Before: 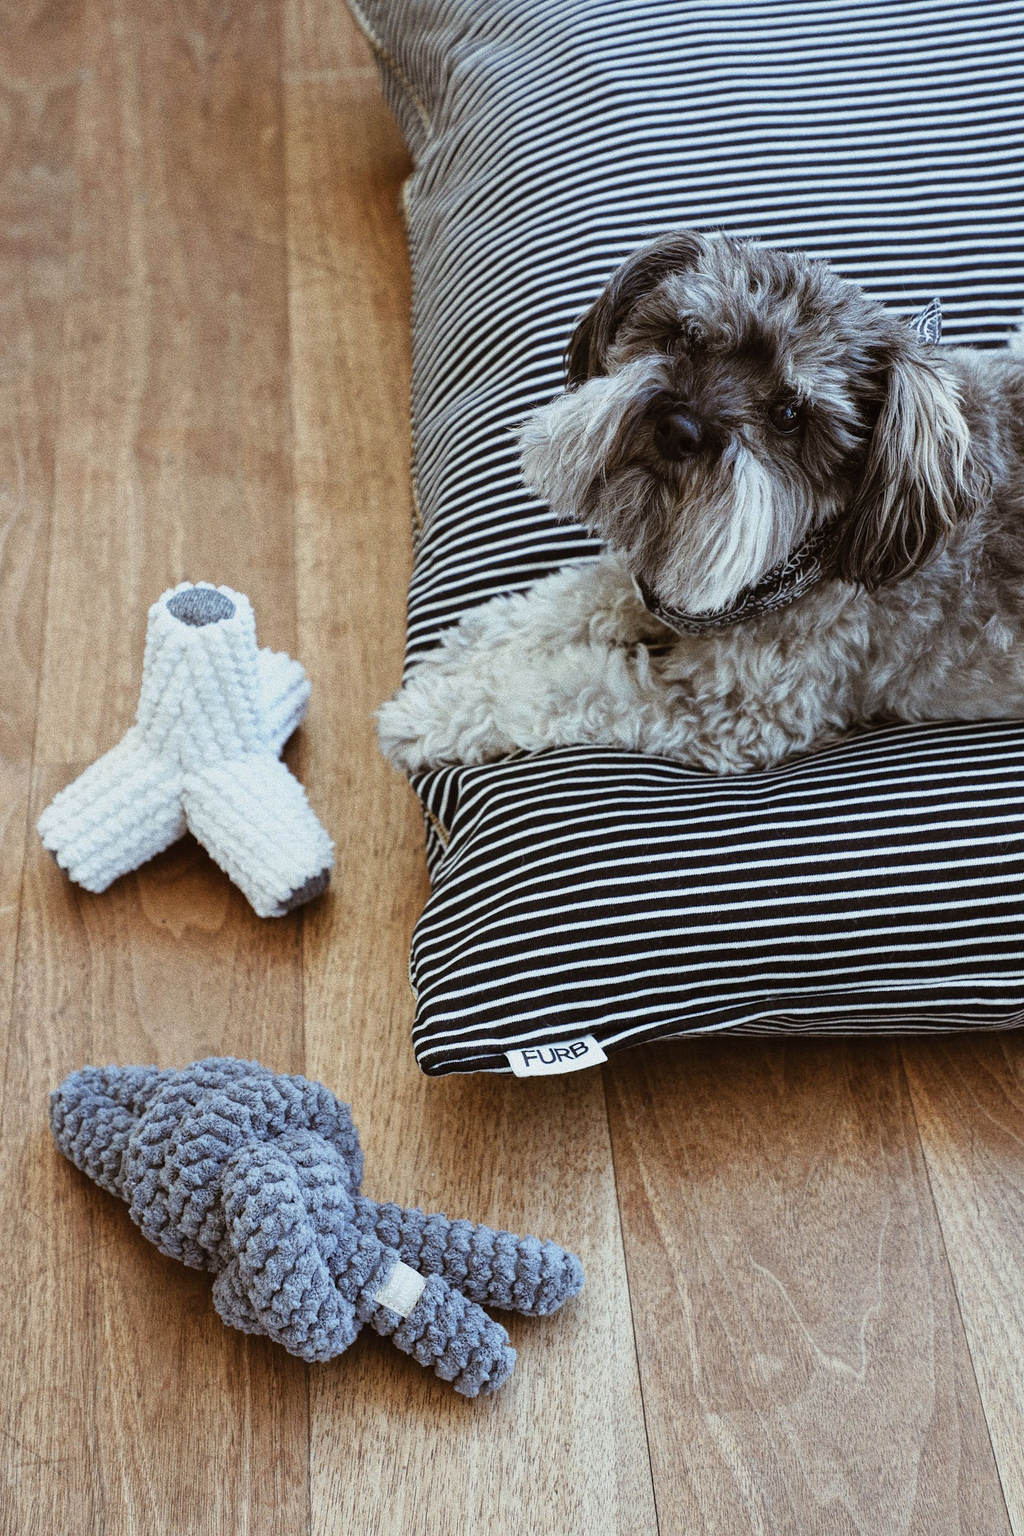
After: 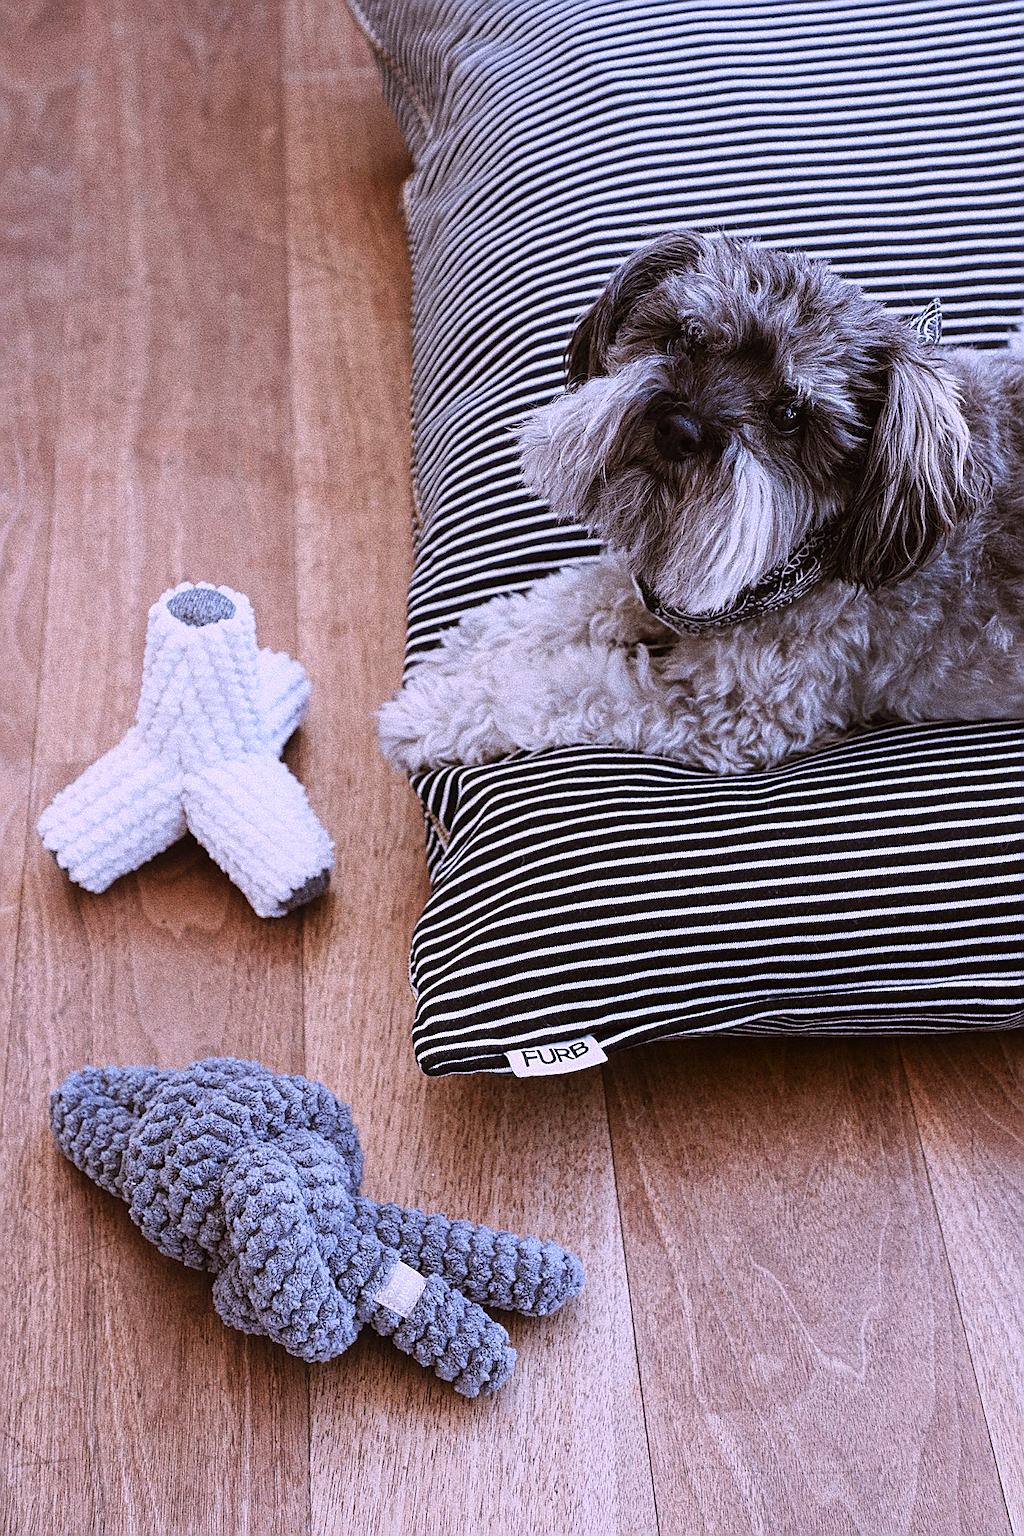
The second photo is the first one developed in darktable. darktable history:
sharpen: amount 0.75
shadows and highlights: shadows -70, highlights 35, soften with gaussian
color correction: highlights a* 15.46, highlights b* -20.56
